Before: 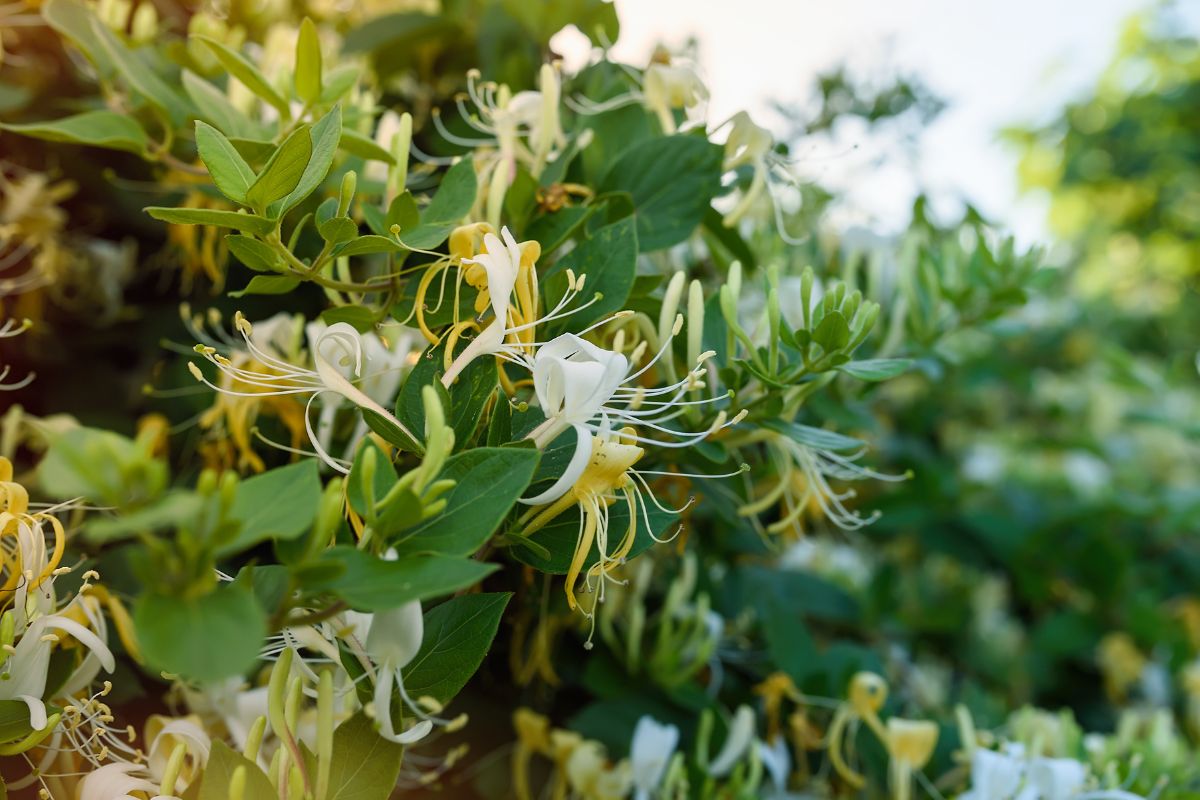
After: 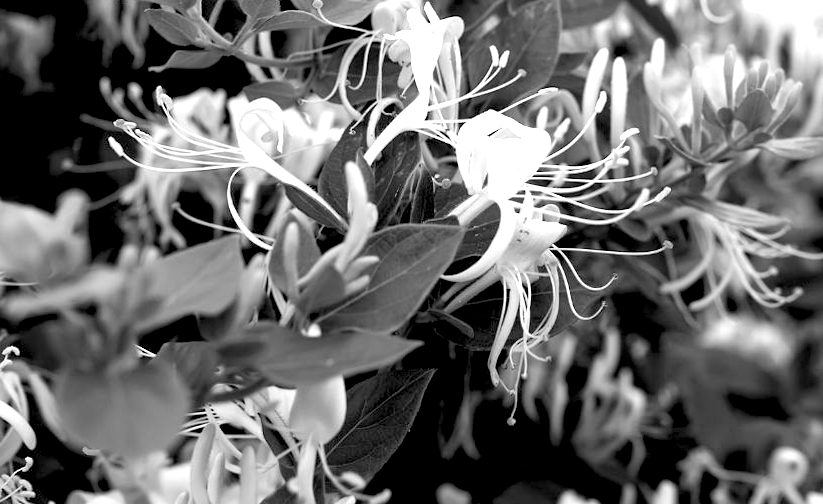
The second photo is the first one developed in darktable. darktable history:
crop: left 6.488%, top 27.668%, right 24.183%, bottom 8.656%
exposure: black level correction 0, exposure 1.1 EV, compensate highlight preservation false
local contrast: mode bilateral grid, contrast 20, coarseness 50, detail 120%, midtone range 0.2
rgb levels: levels [[0.034, 0.472, 0.904], [0, 0.5, 1], [0, 0.5, 1]]
color calibration: output gray [0.22, 0.42, 0.37, 0], gray › normalize channels true, illuminant same as pipeline (D50), adaptation XYZ, x 0.346, y 0.359, gamut compression 0
white balance: red 1.123, blue 0.83
rotate and perspective: rotation 0.174°, lens shift (vertical) 0.013, lens shift (horizontal) 0.019, shear 0.001, automatic cropping original format, crop left 0.007, crop right 0.991, crop top 0.016, crop bottom 0.997
